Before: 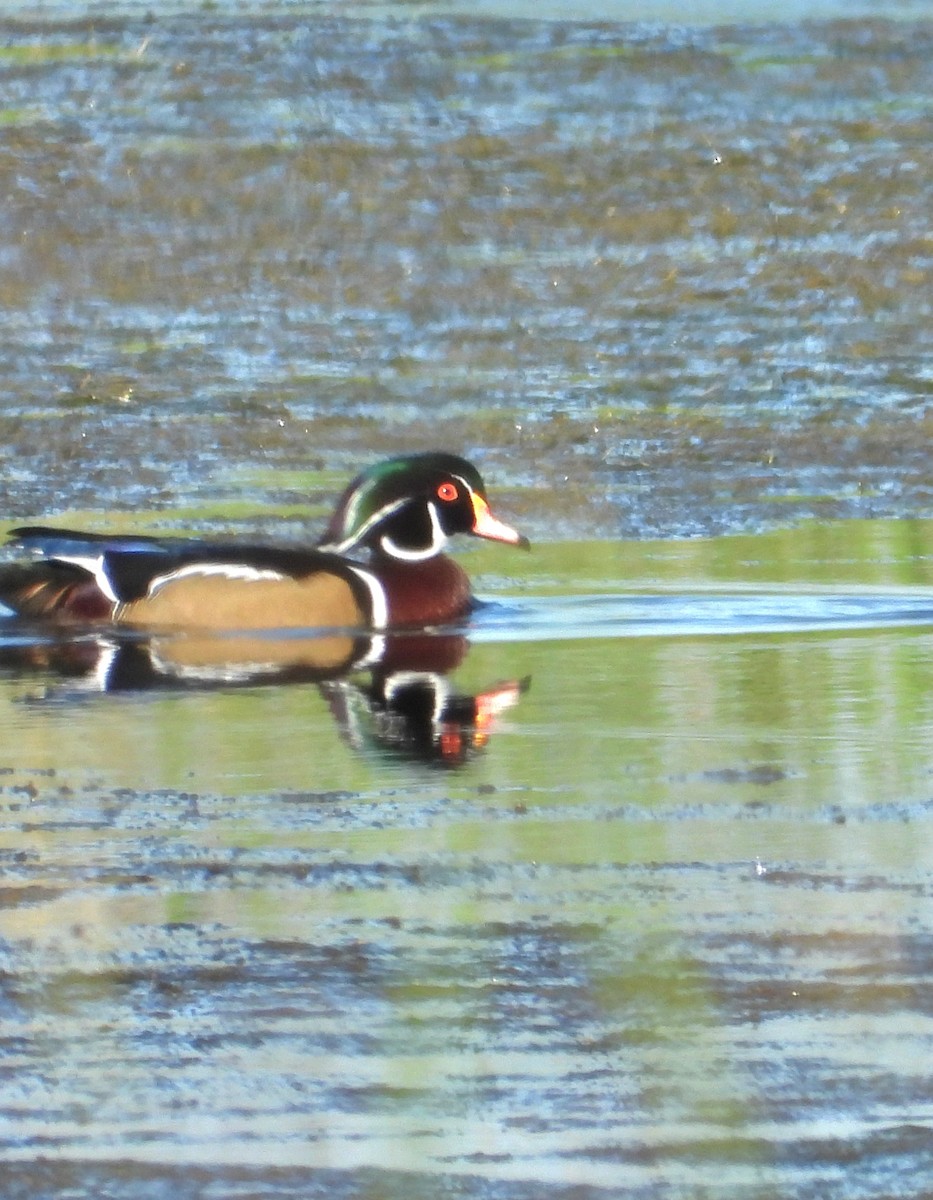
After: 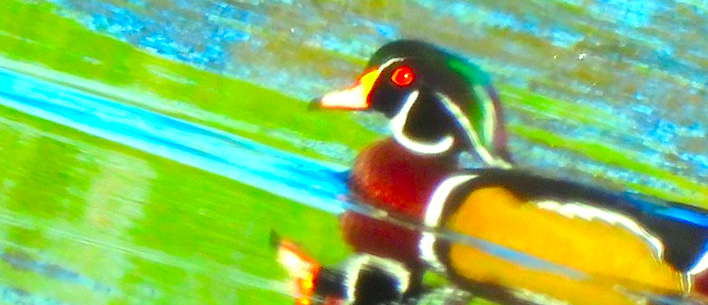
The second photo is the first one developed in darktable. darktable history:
crop and rotate: angle 16.12°, top 30.835%, bottom 35.653%
color correction: highlights a* -10.77, highlights b* 9.8, saturation 1.72
color balance rgb: perceptual saturation grading › global saturation 25%, perceptual brilliance grading › mid-tones 10%, perceptual brilliance grading › shadows 15%, global vibrance 20%
exposure: black level correction 0.001, exposure 0.5 EV, compensate exposure bias true, compensate highlight preservation false
